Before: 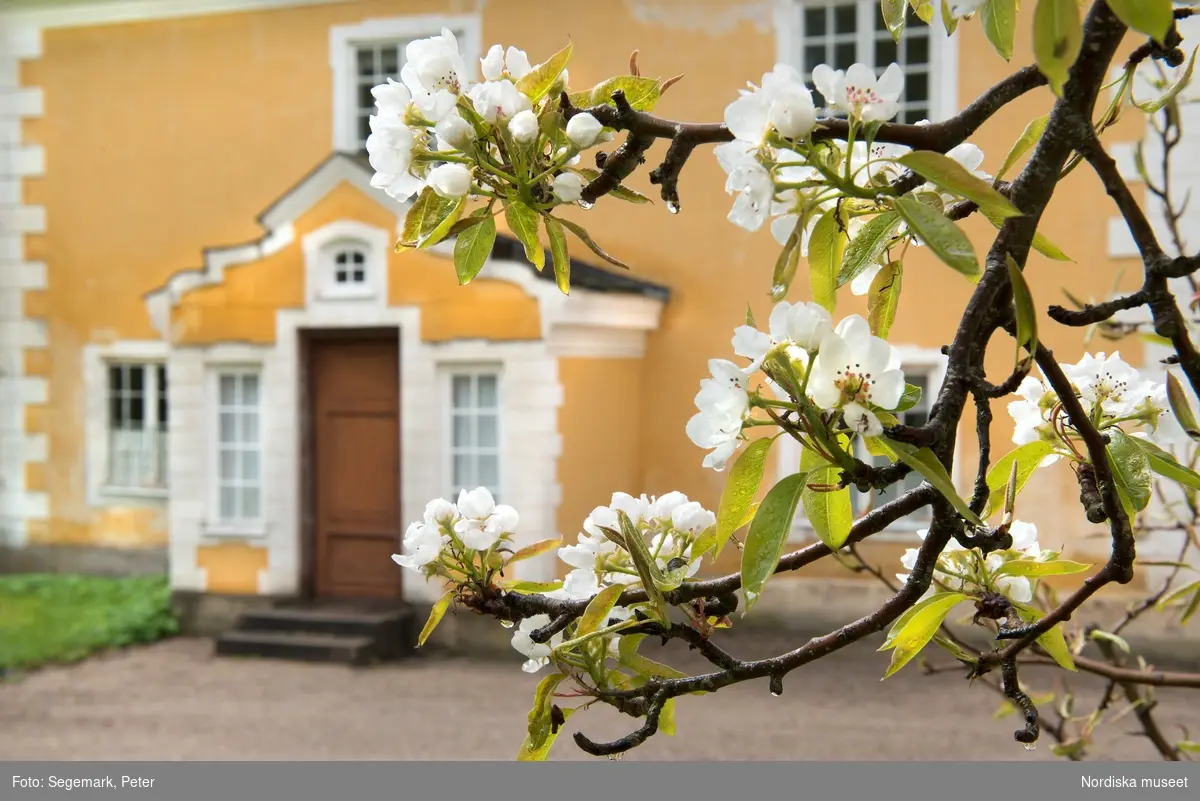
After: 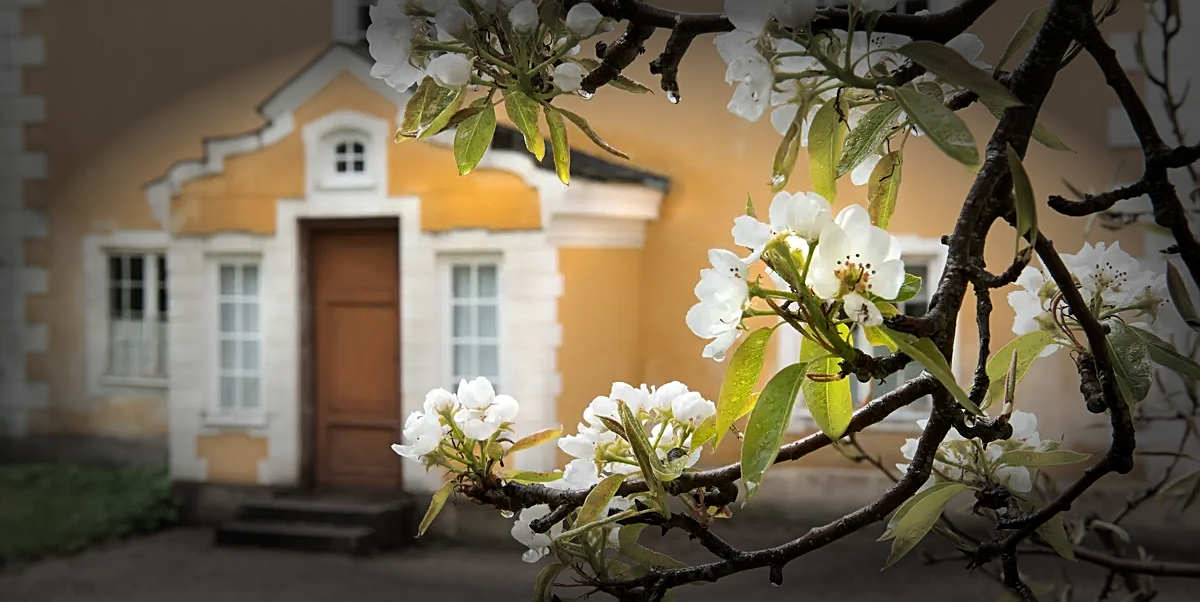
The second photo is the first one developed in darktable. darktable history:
vignetting: fall-off start 48.41%, brightness -0.88, automatic ratio true, width/height ratio 1.295
sharpen: on, module defaults
crop: top 13.83%, bottom 10.951%
